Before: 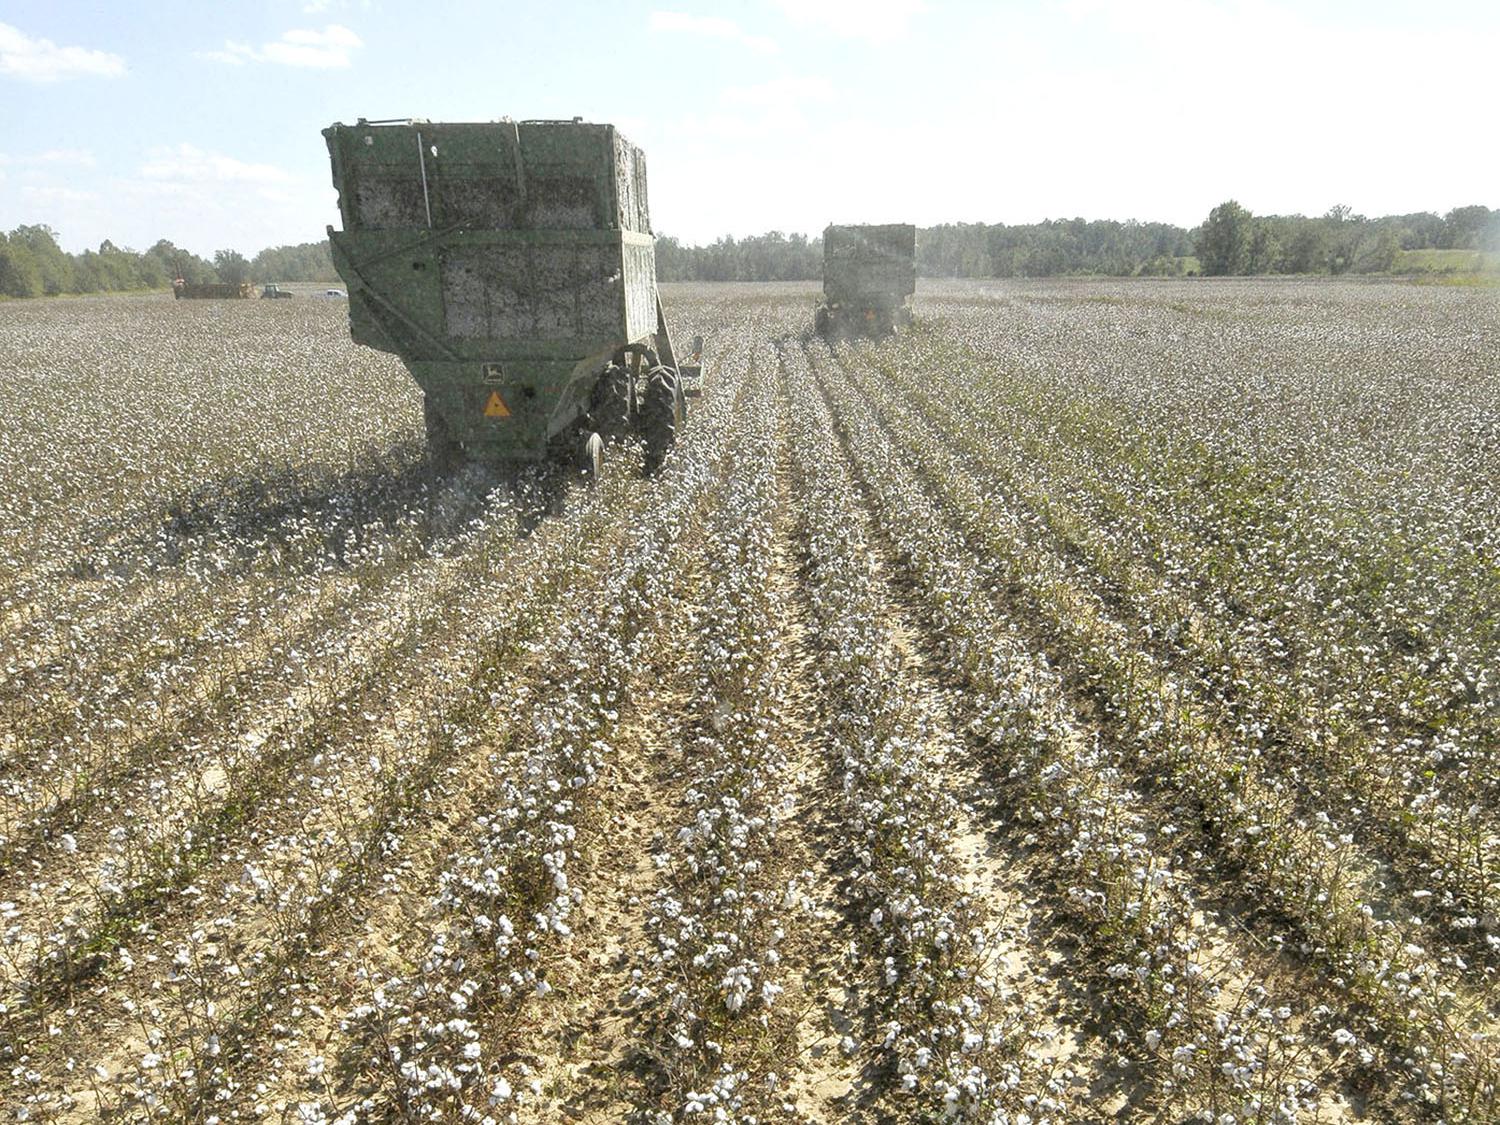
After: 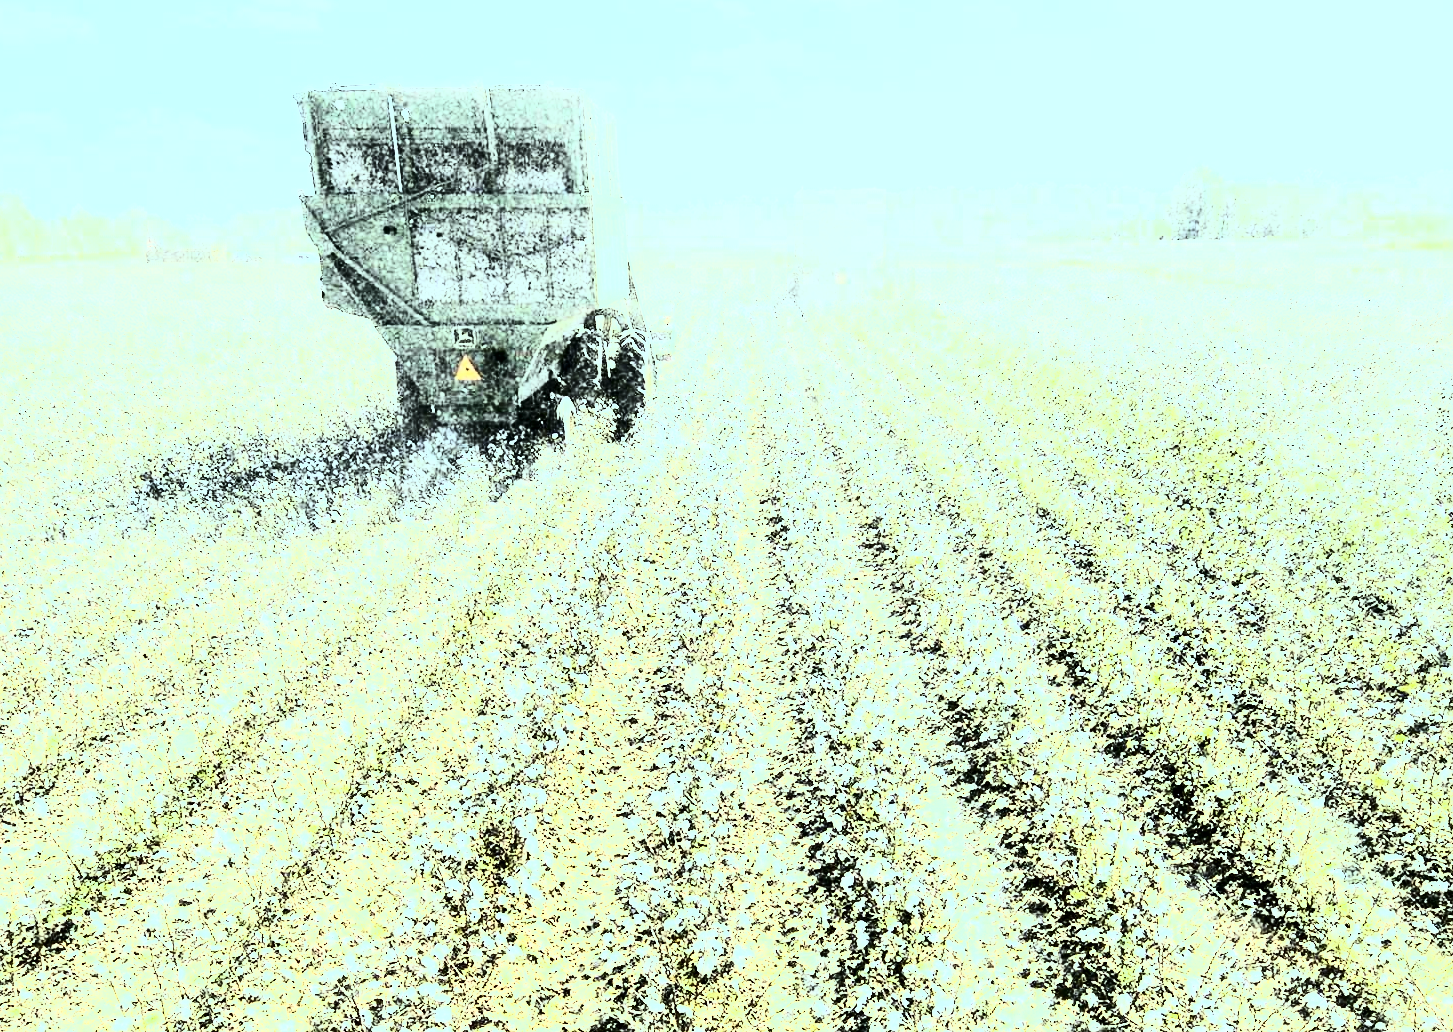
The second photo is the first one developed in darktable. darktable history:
contrast brightness saturation: contrast 0.5, saturation -0.1
rgb curve: curves: ch0 [(0, 0) (0.21, 0.15) (0.24, 0.21) (0.5, 0.75) (0.75, 0.96) (0.89, 0.99) (1, 1)]; ch1 [(0, 0.02) (0.21, 0.13) (0.25, 0.2) (0.5, 0.67) (0.75, 0.9) (0.89, 0.97) (1, 1)]; ch2 [(0, 0.02) (0.21, 0.13) (0.25, 0.2) (0.5, 0.67) (0.75, 0.9) (0.89, 0.97) (1, 1)], compensate middle gray true
color balance: mode lift, gamma, gain (sRGB), lift [0.997, 0.979, 1.021, 1.011], gamma [1, 1.084, 0.916, 0.998], gain [1, 0.87, 1.13, 1.101], contrast 4.55%, contrast fulcrum 38.24%, output saturation 104.09%
local contrast: mode bilateral grid, contrast 20, coarseness 50, detail 102%, midtone range 0.2
crop: left 1.964%, top 3.251%, right 1.122%, bottom 4.933%
exposure: exposure 0.207 EV, compensate highlight preservation false
base curve: curves: ch0 [(0, 0) (0.005, 0.002) (0.193, 0.295) (0.399, 0.664) (0.75, 0.928) (1, 1)]
